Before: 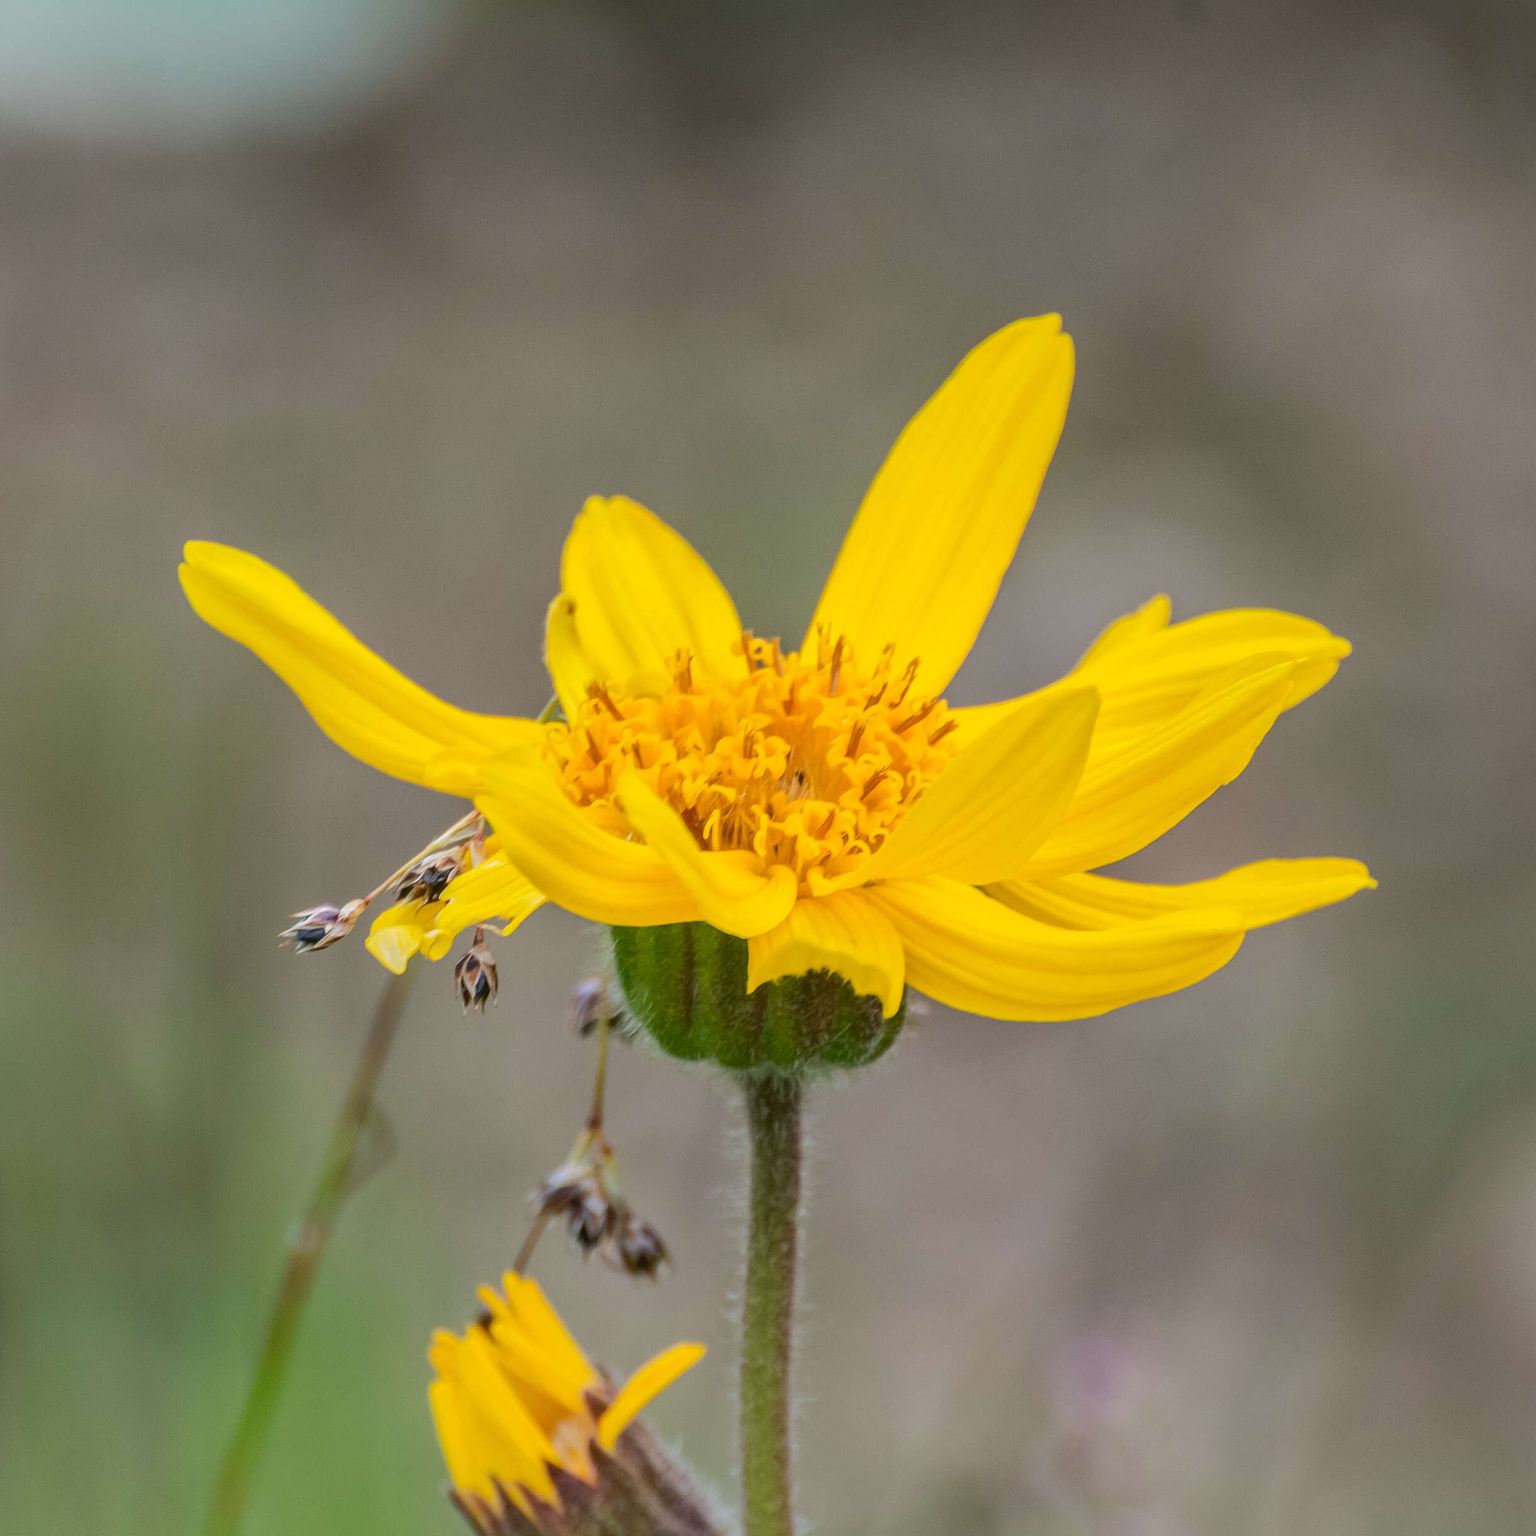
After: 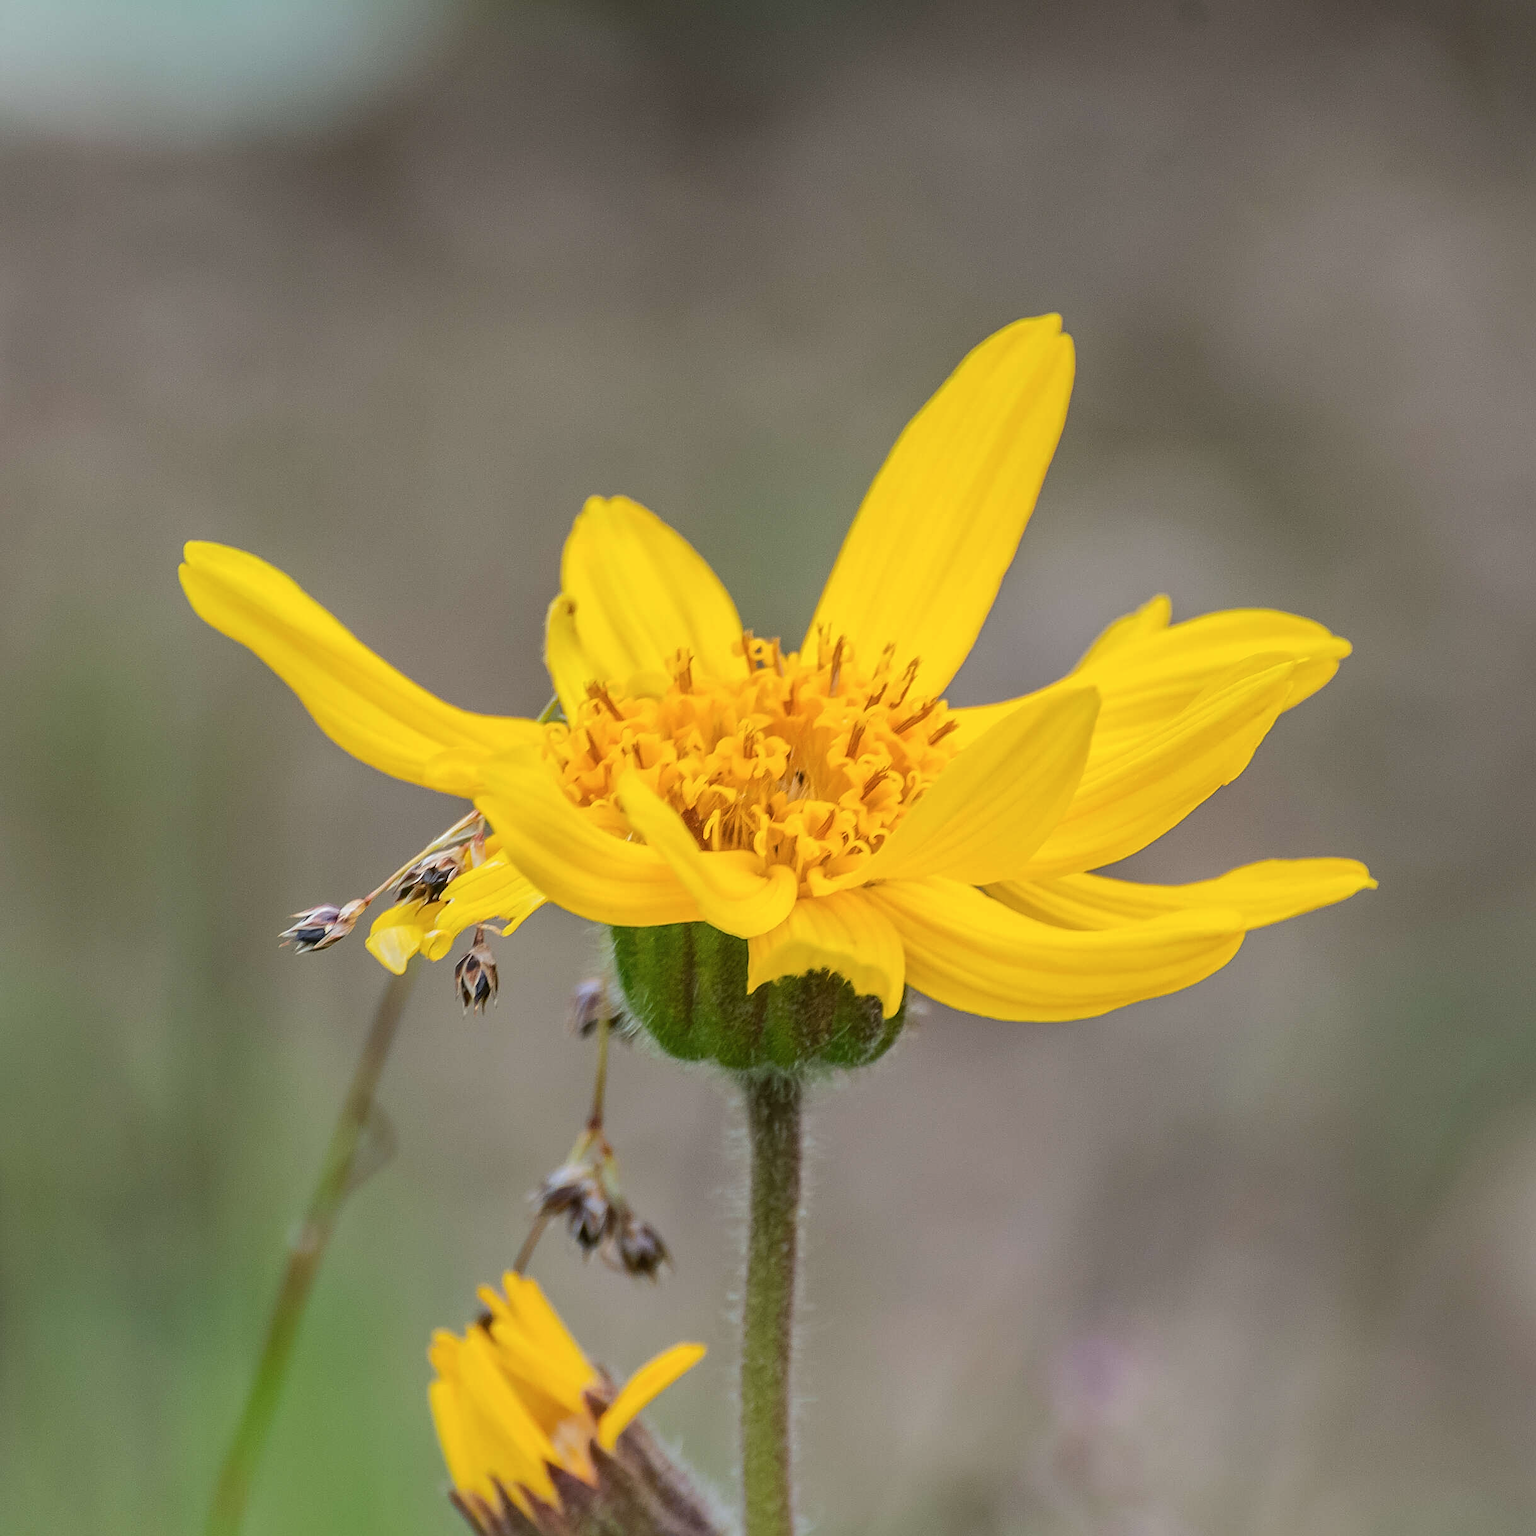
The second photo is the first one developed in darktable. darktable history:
sharpen: on, module defaults
contrast brightness saturation: contrast 0.01, saturation -0.05
